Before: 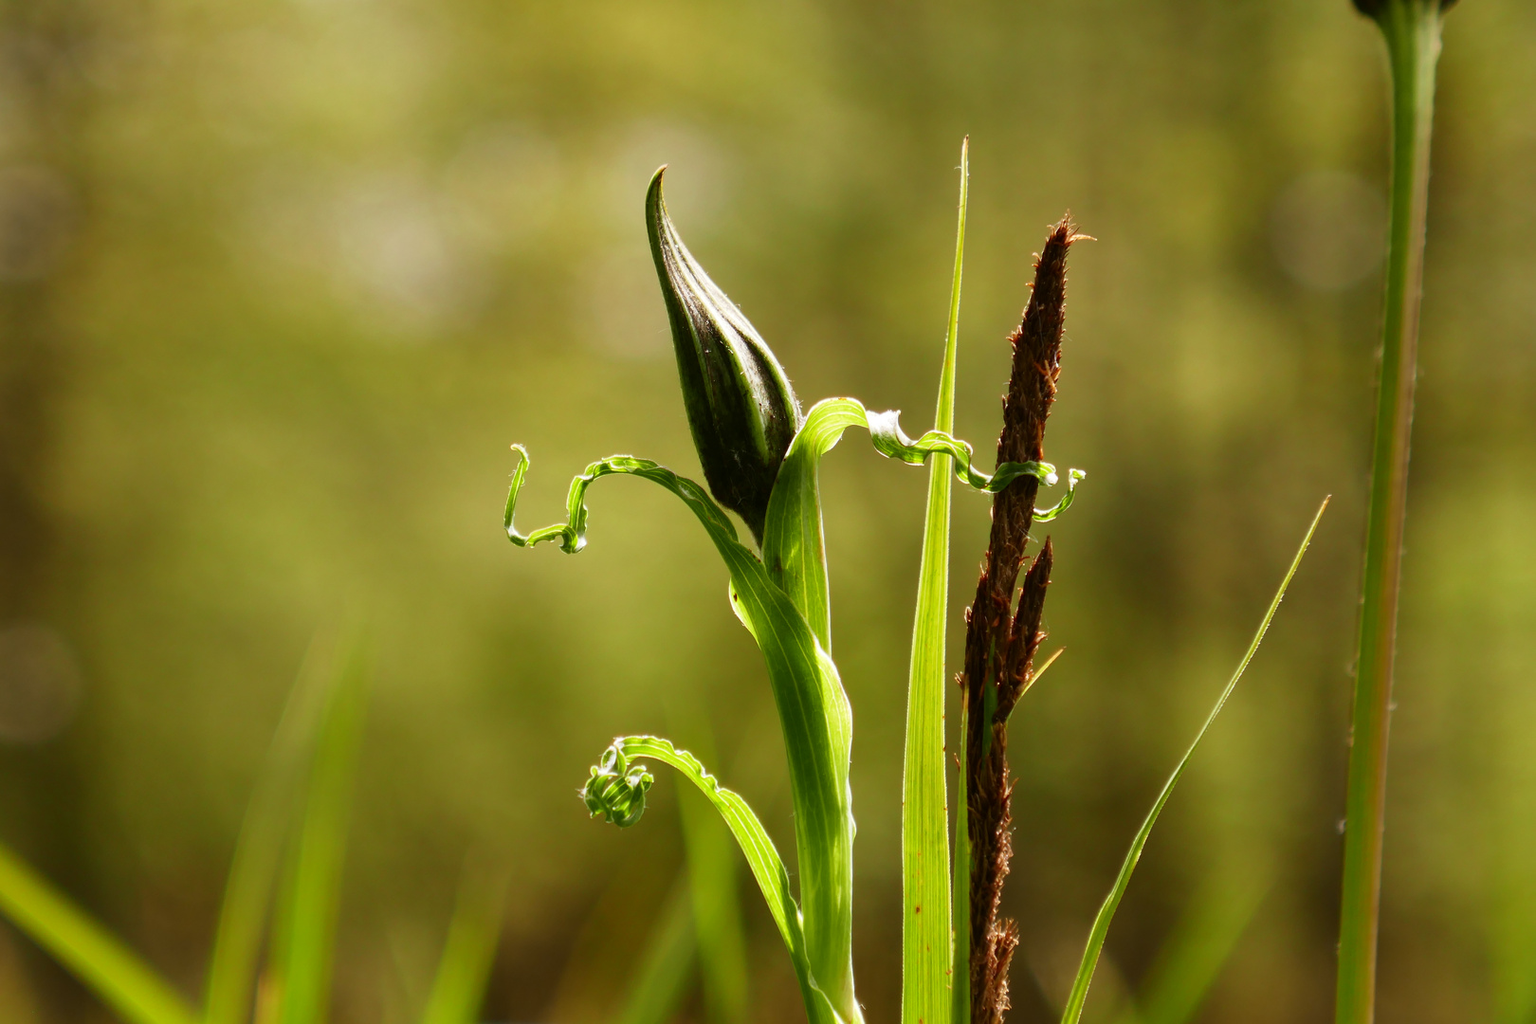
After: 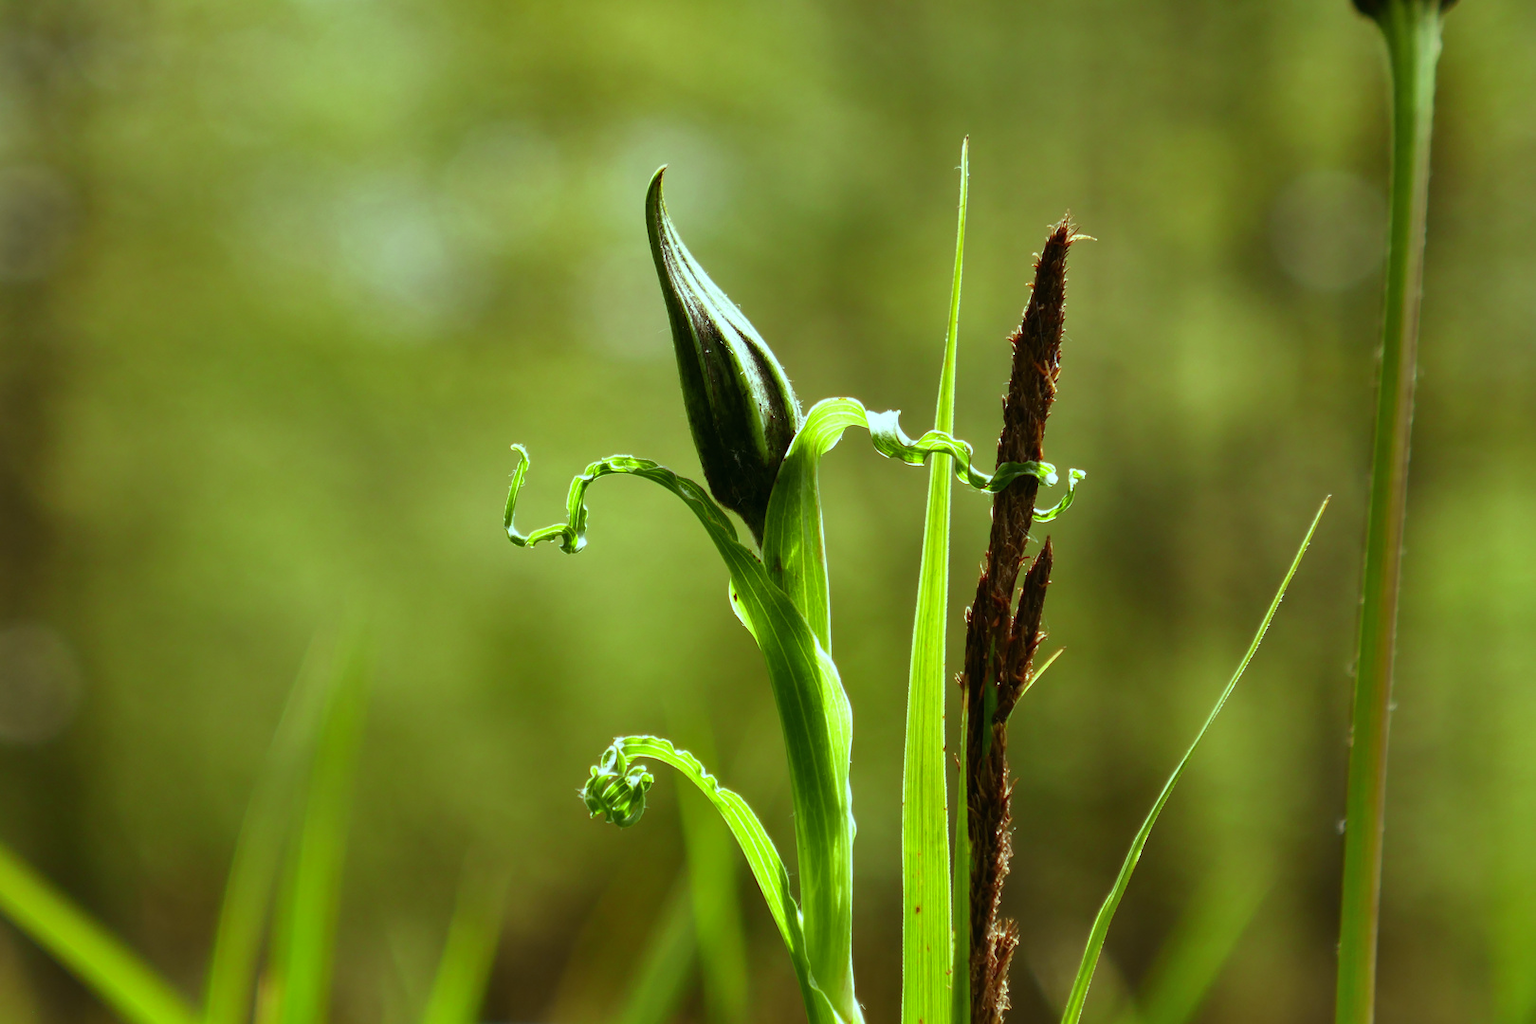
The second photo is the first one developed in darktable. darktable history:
shadows and highlights: shadows 43.71, white point adjustment -1.46, soften with gaussian
color balance: mode lift, gamma, gain (sRGB), lift [0.997, 0.979, 1.021, 1.011], gamma [1, 1.084, 0.916, 0.998], gain [1, 0.87, 1.13, 1.101], contrast 4.55%, contrast fulcrum 38.24%, output saturation 104.09%
